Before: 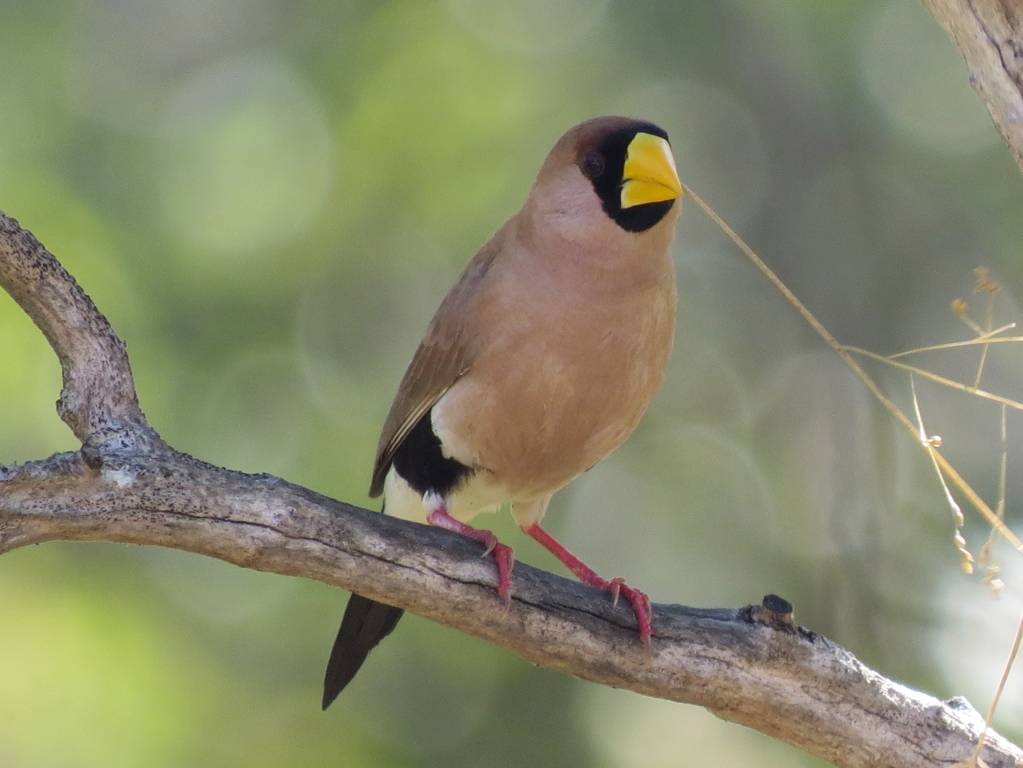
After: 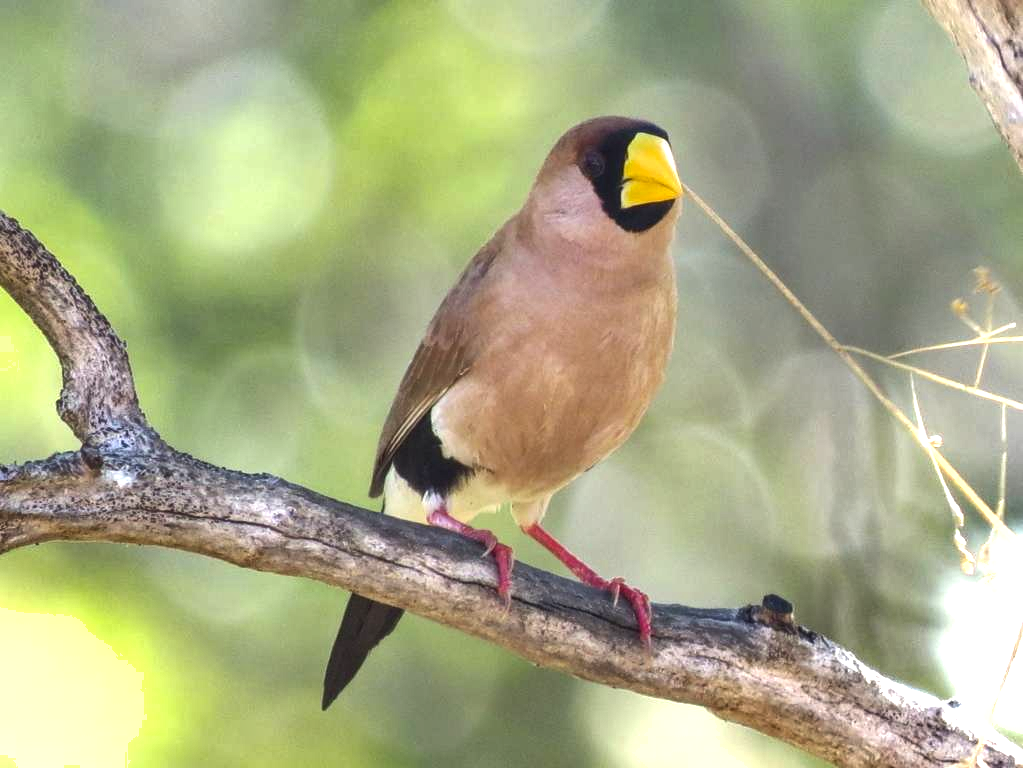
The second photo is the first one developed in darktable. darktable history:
exposure: exposure 1 EV, compensate highlight preservation false
shadows and highlights: soften with gaussian
local contrast: on, module defaults
